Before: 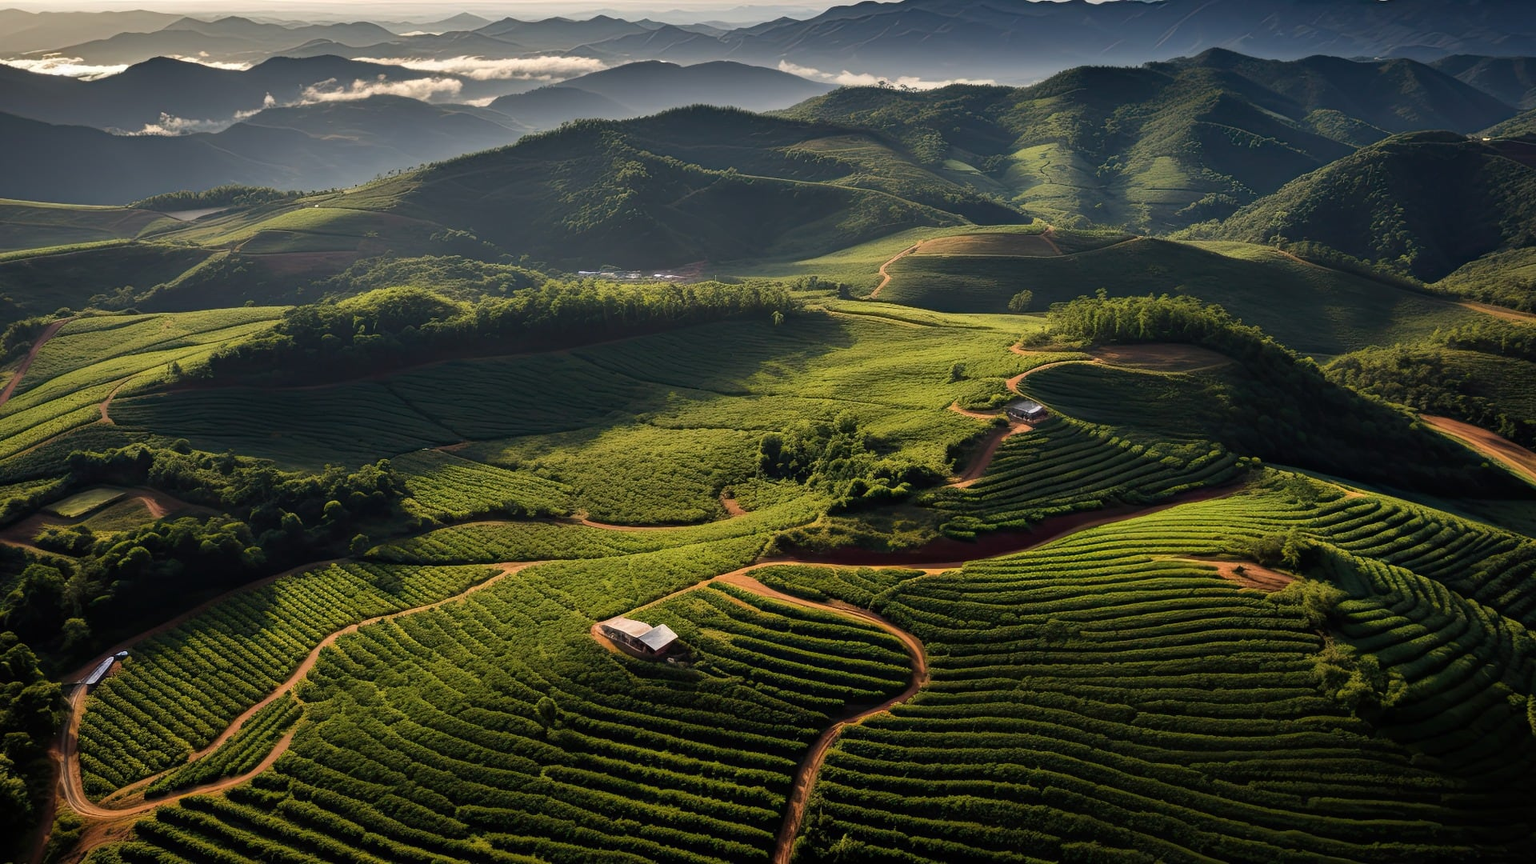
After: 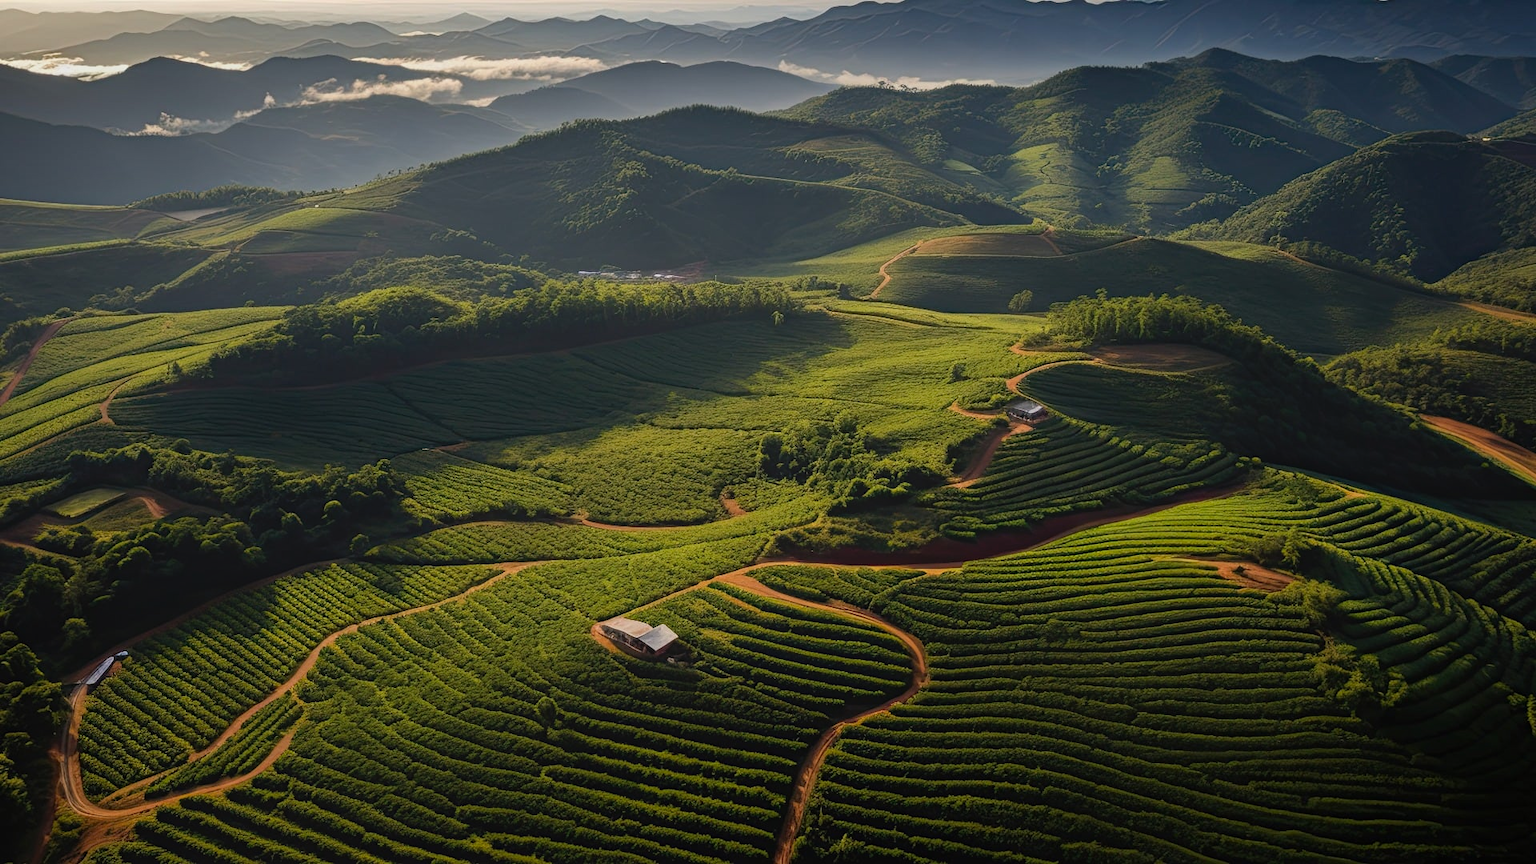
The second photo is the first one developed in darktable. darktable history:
exposure: compensate exposure bias true, compensate highlight preservation false
contrast equalizer: octaves 7, y [[0.439, 0.44, 0.442, 0.457, 0.493, 0.498], [0.5 ×6], [0.5 ×6], [0 ×6], [0 ×6]]
